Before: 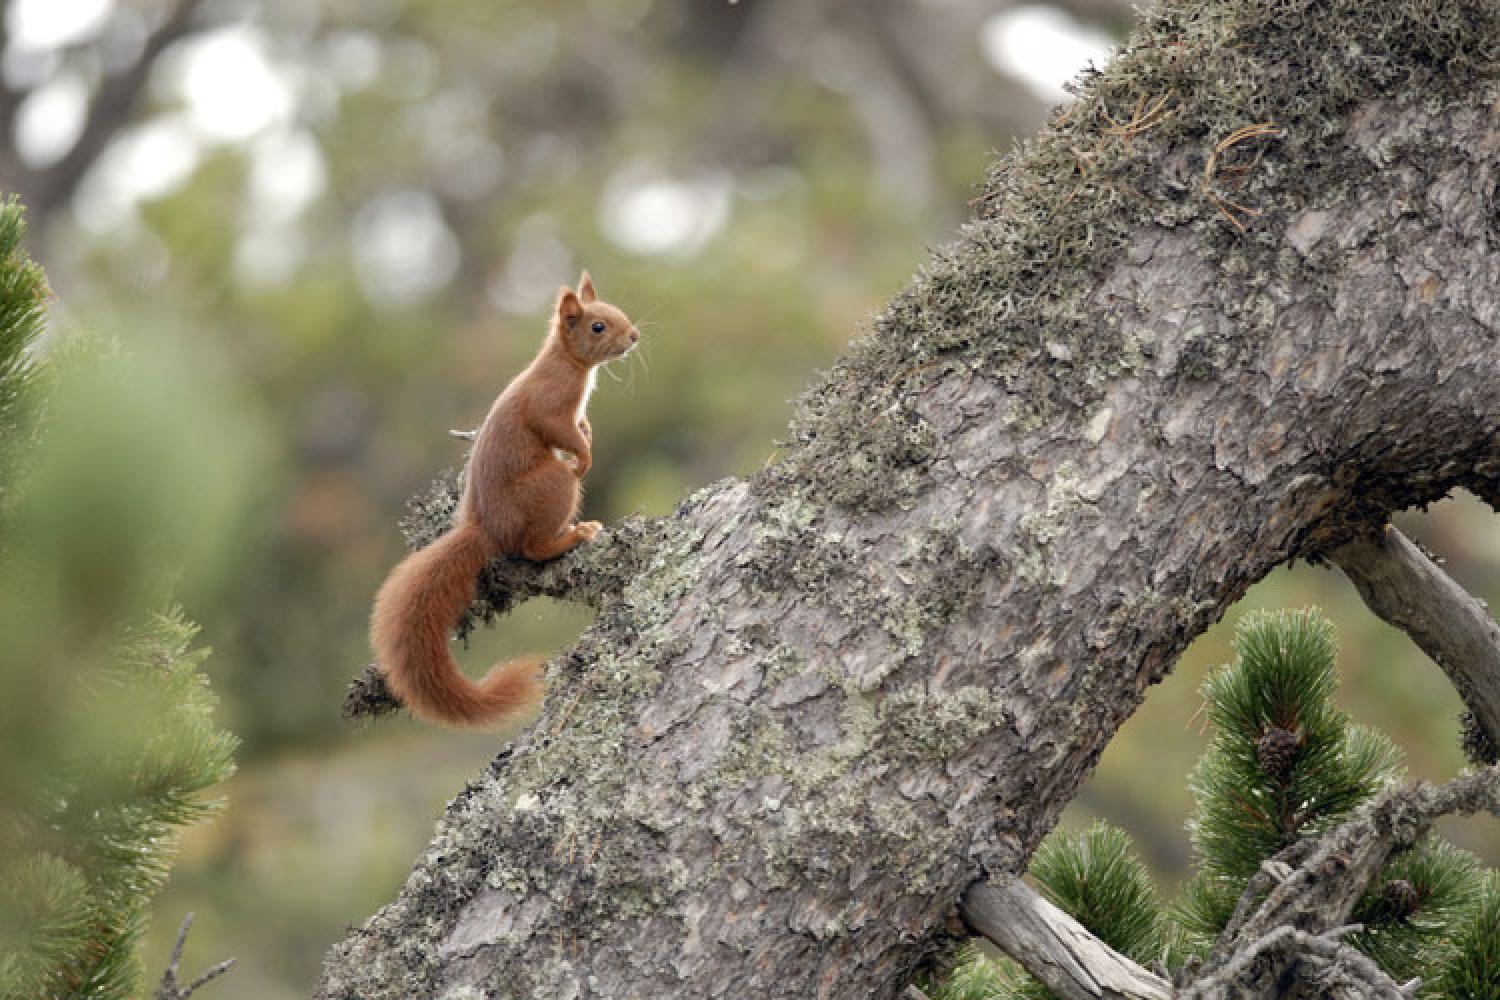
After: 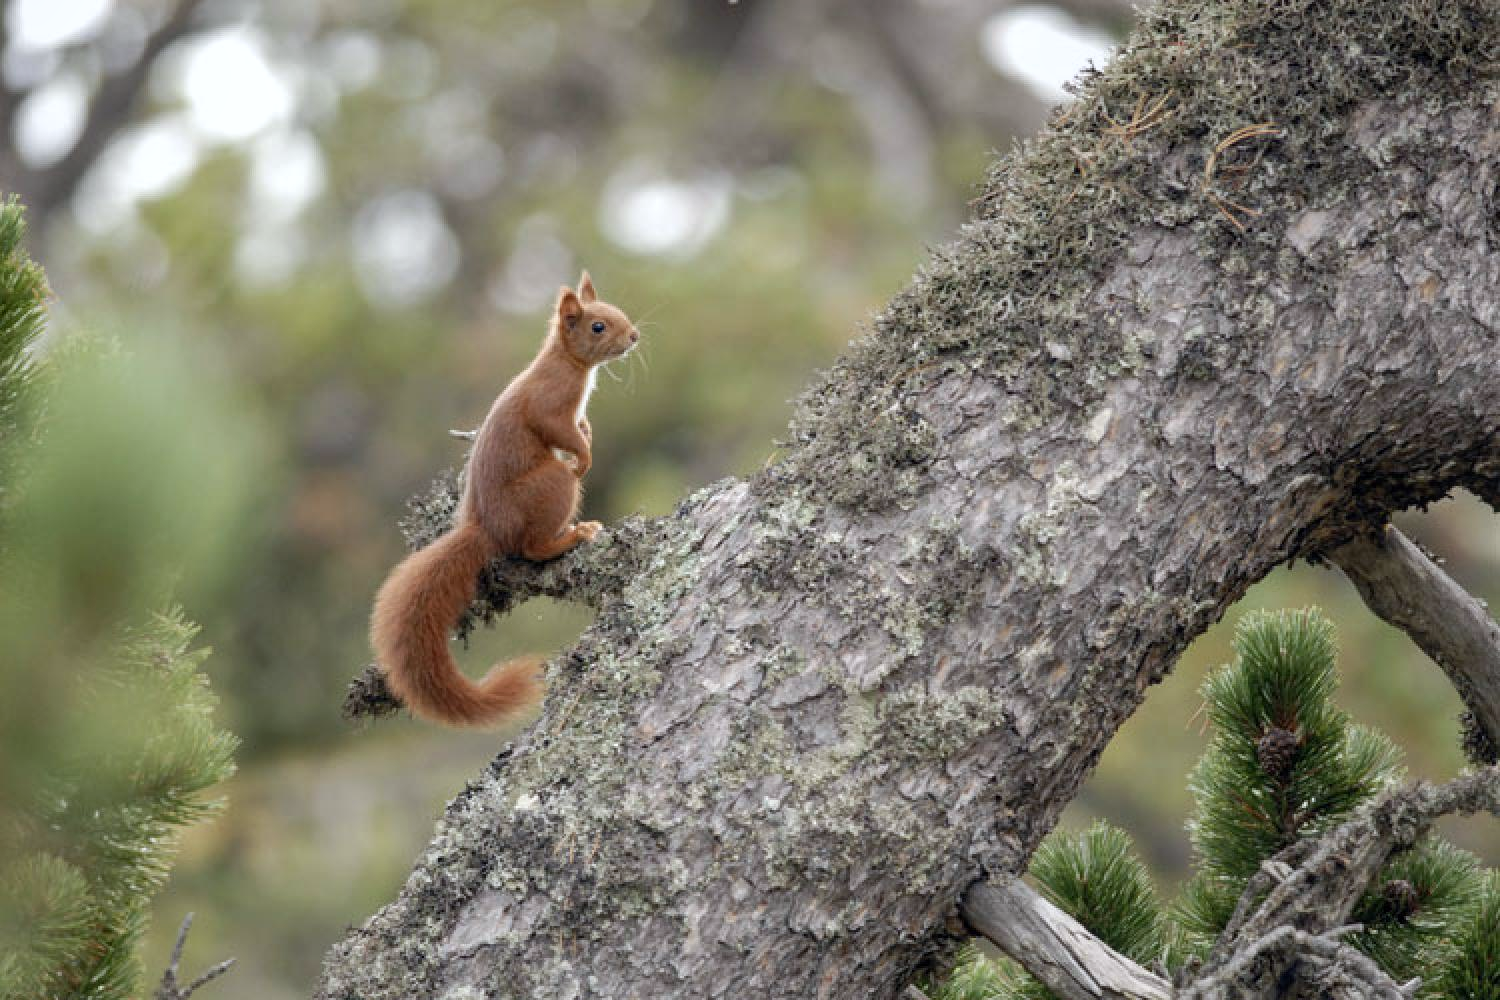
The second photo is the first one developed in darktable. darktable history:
white balance: red 0.98, blue 1.034
local contrast: detail 110%
